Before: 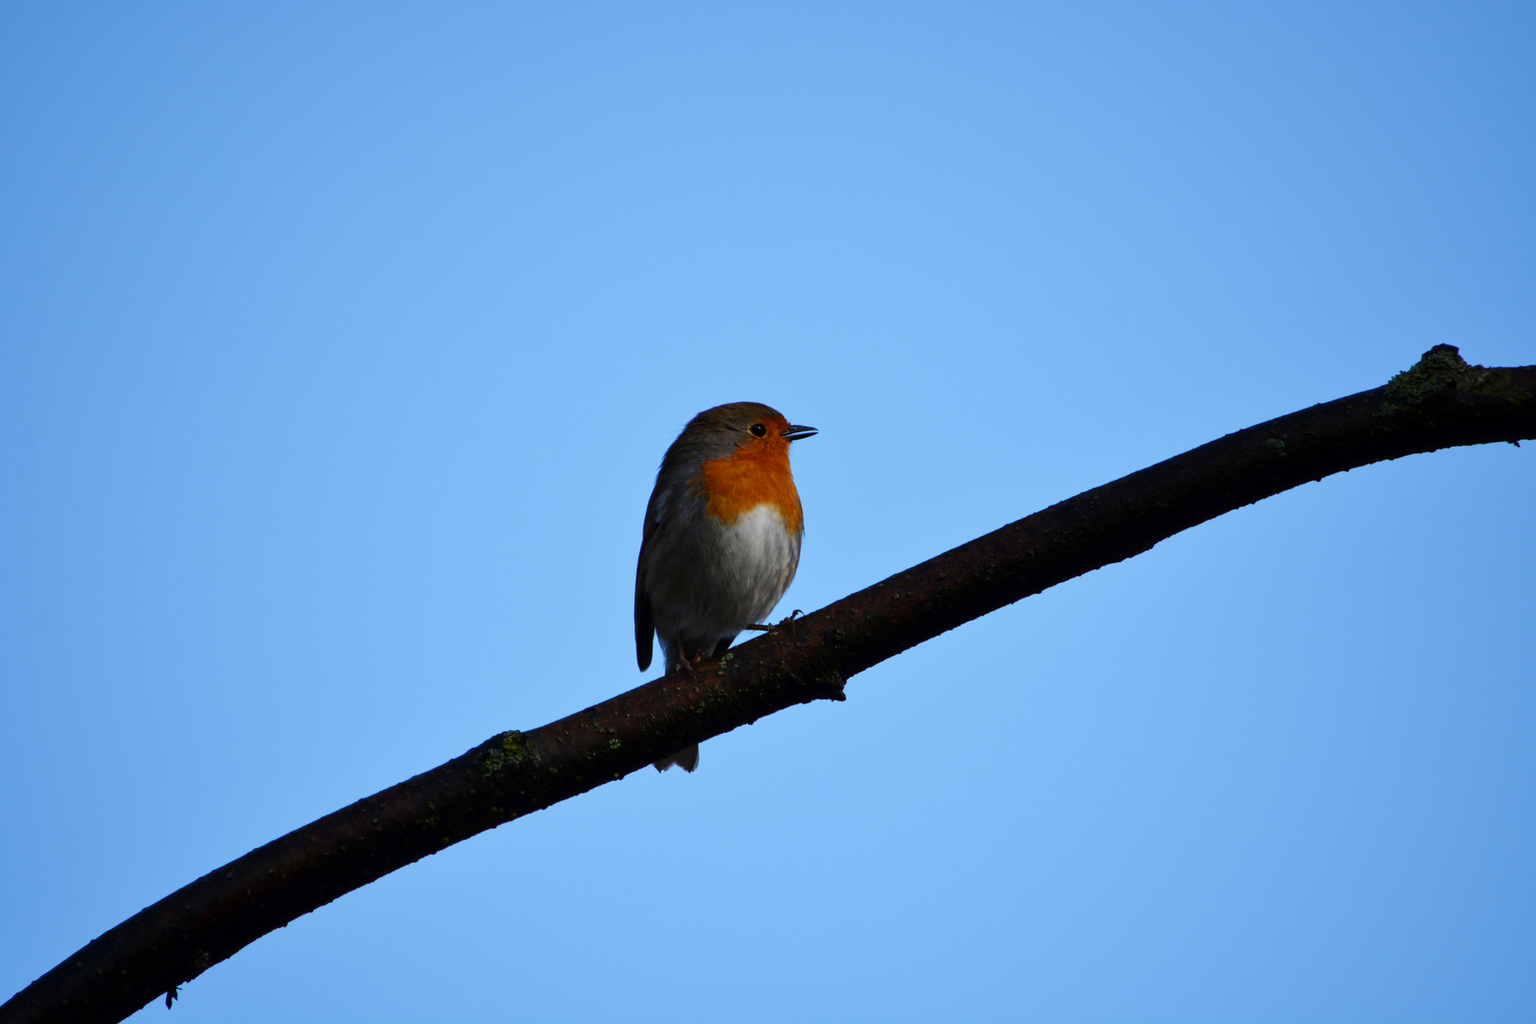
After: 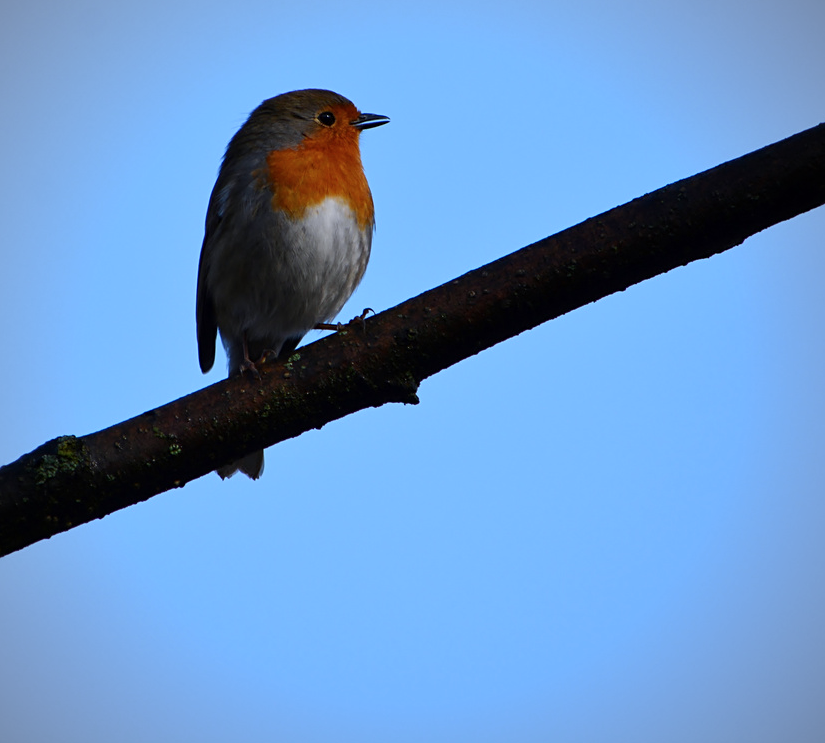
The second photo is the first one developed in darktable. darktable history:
crop and rotate: left 29.237%, top 31.152%, right 19.807%
color calibration: illuminant as shot in camera, x 0.358, y 0.373, temperature 4628.91 K
vignetting: fall-off radius 60.92%
sharpen: amount 0.2
